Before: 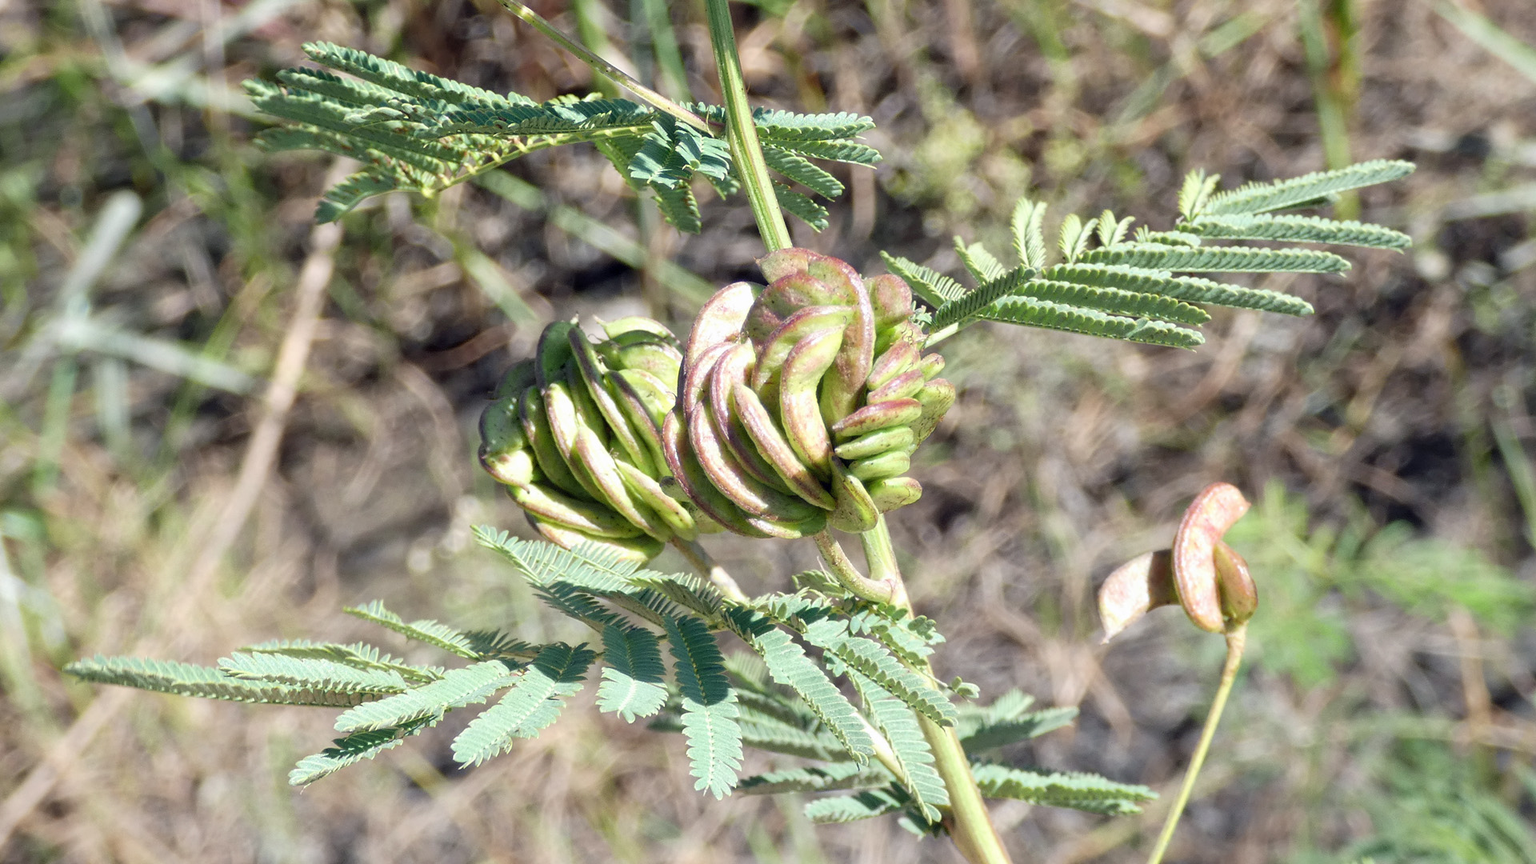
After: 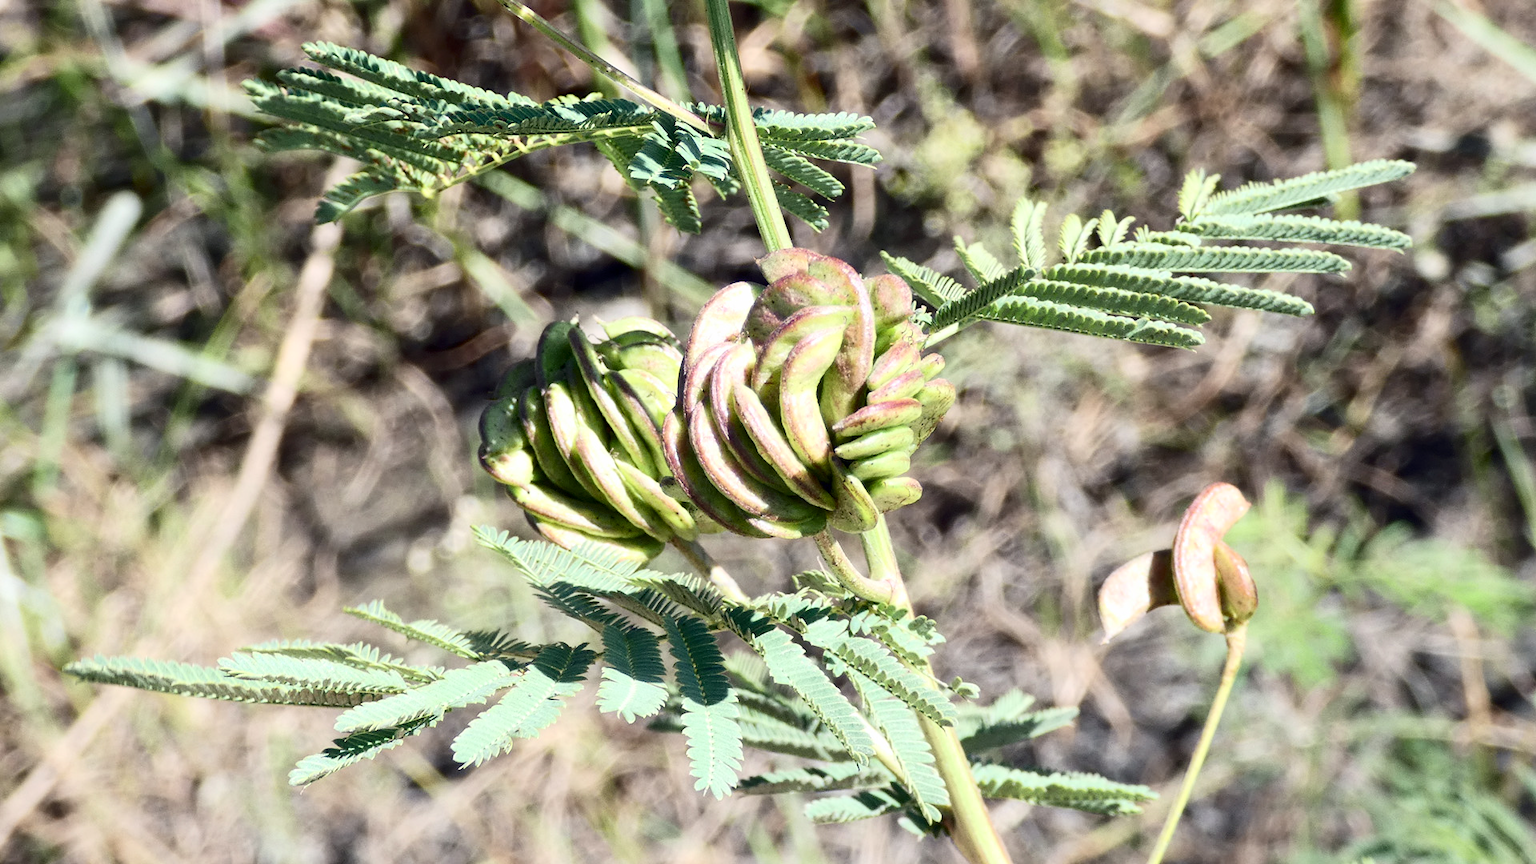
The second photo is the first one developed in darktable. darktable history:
contrast brightness saturation: contrast 0.29
